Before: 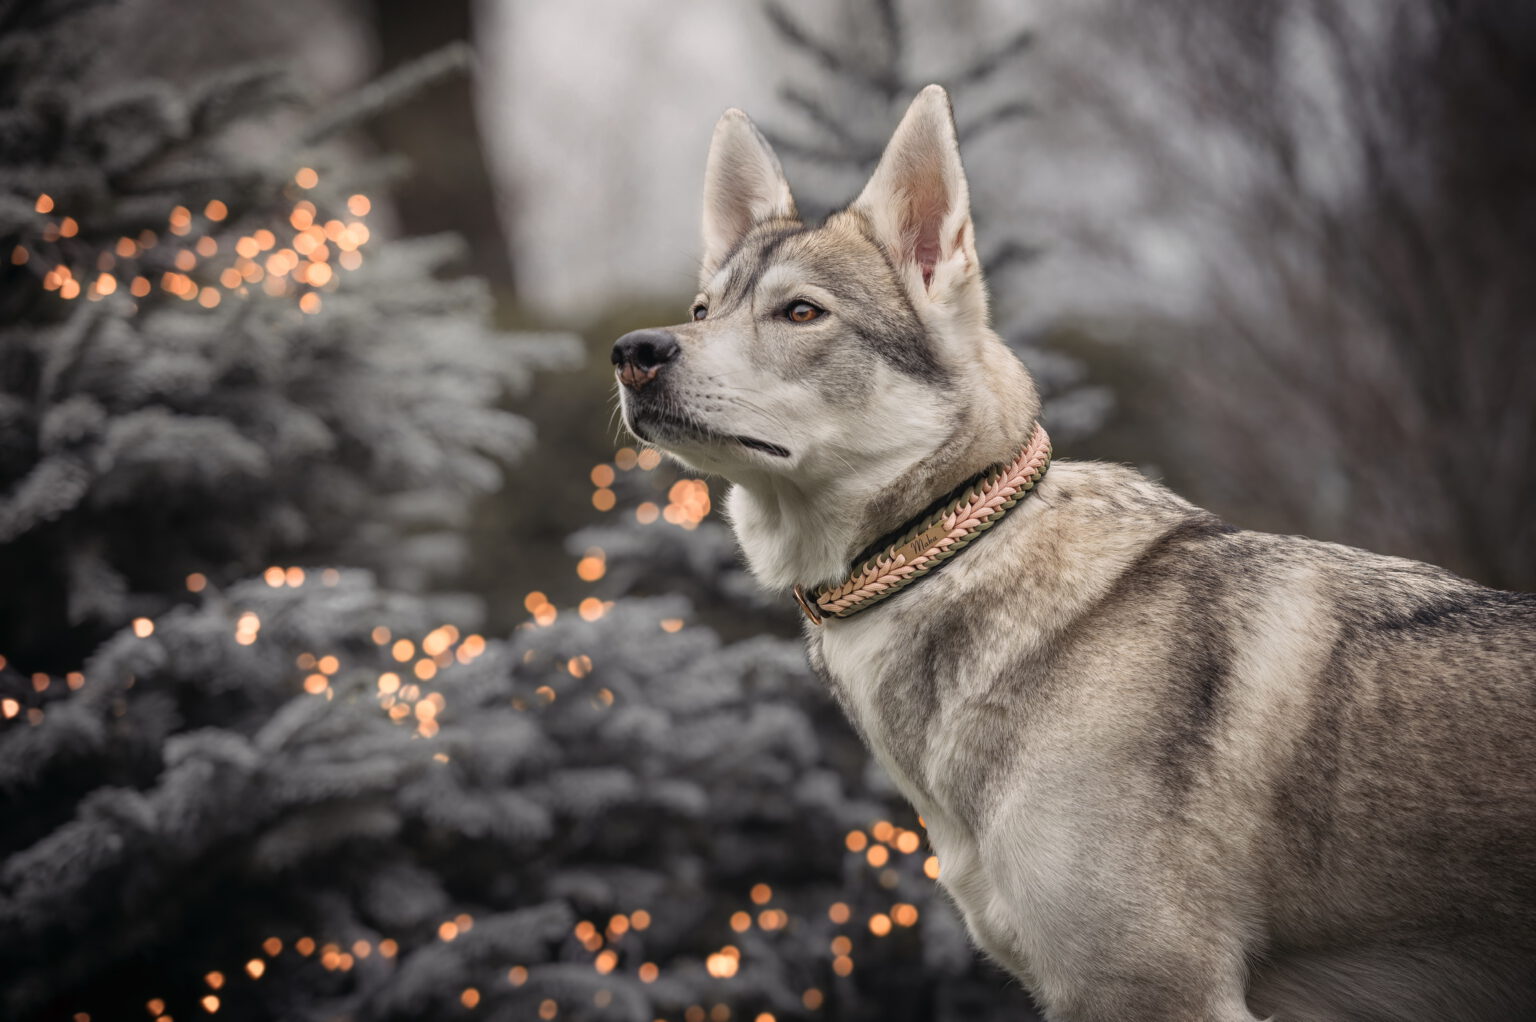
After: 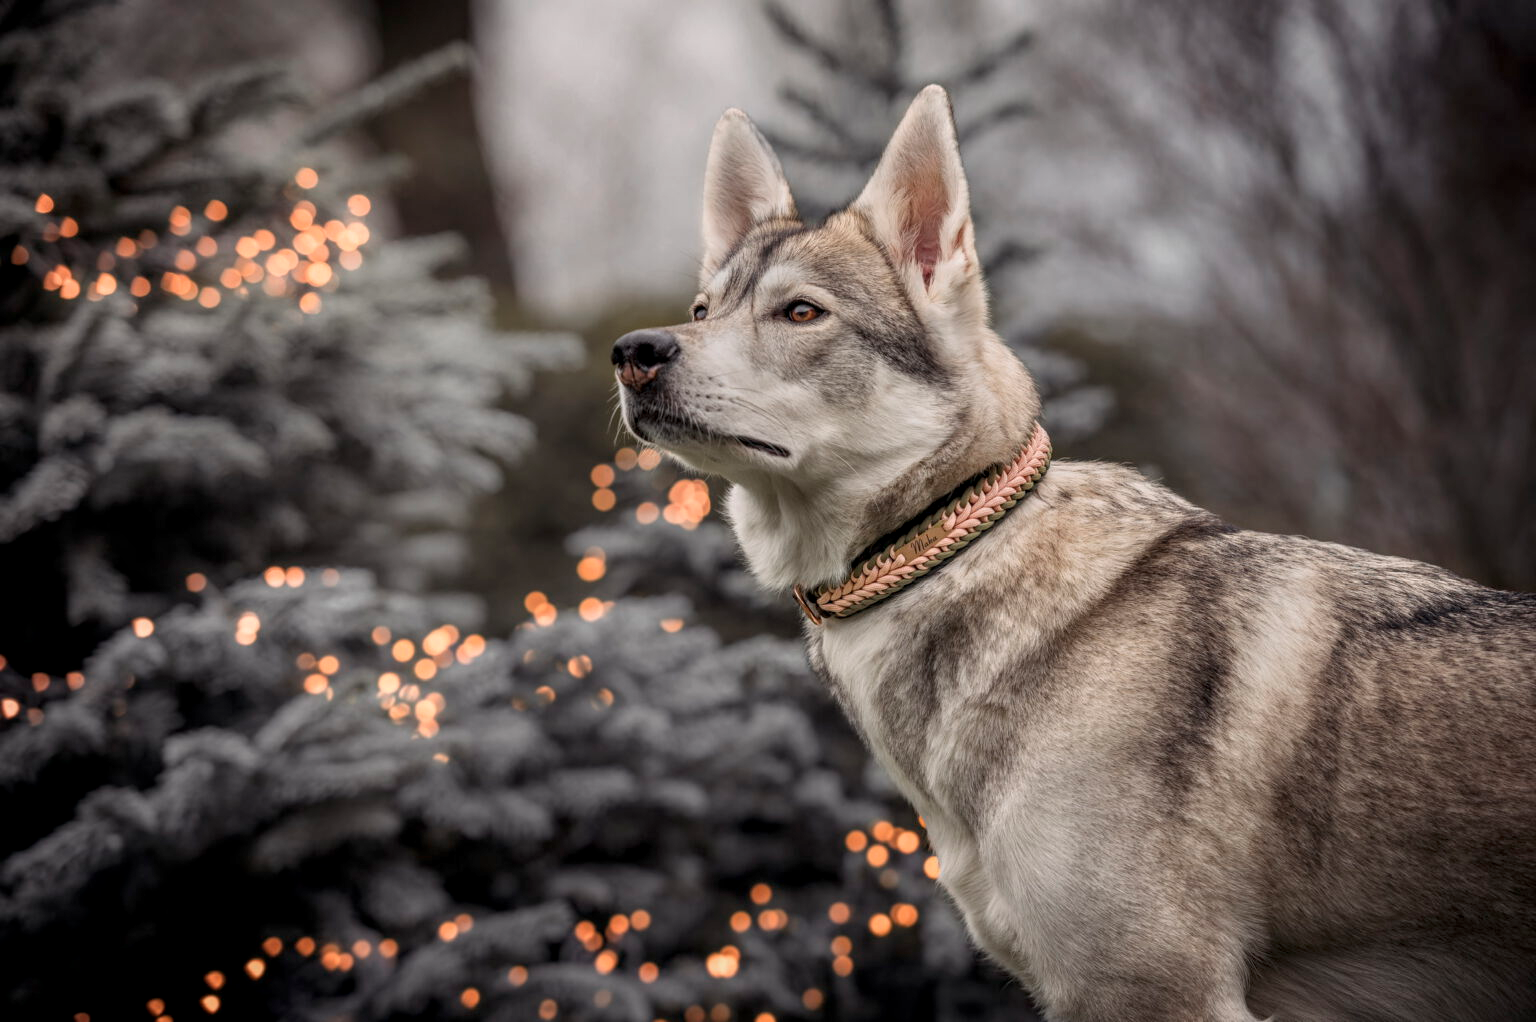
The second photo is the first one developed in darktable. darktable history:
local contrast: on, module defaults
exposure: exposure -0.177 EV, compensate highlight preservation false
